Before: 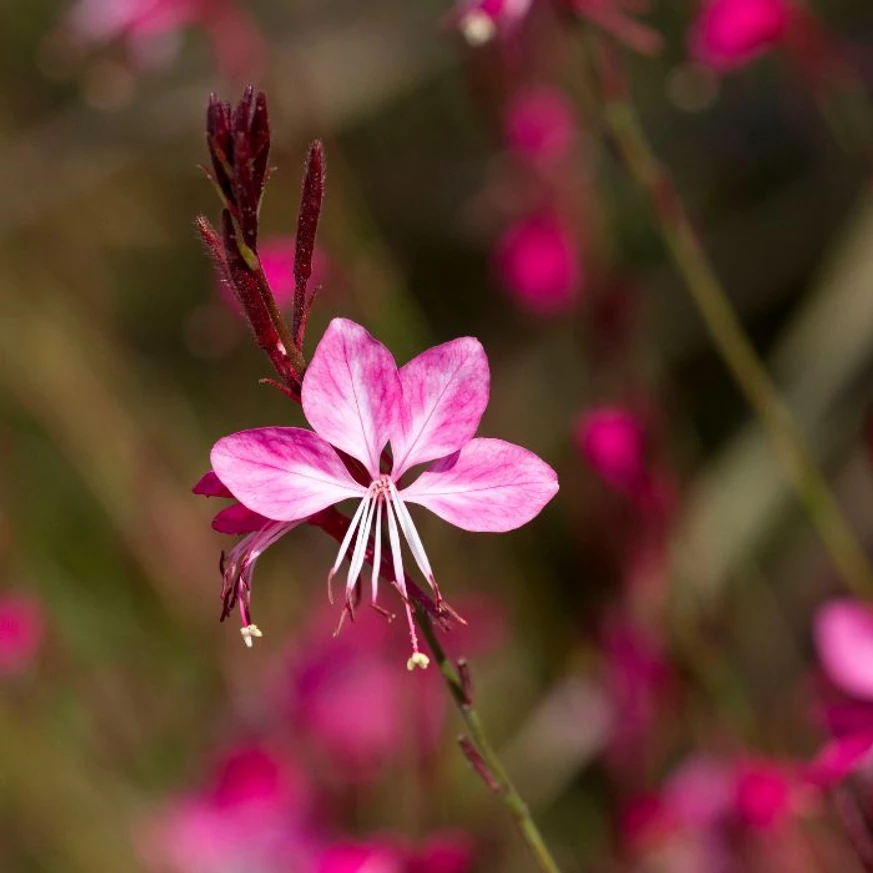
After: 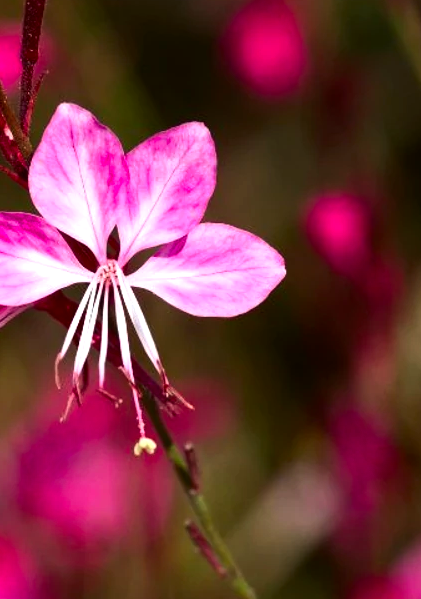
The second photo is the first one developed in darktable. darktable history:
tone equalizer: -8 EV -0.417 EV, -7 EV -0.389 EV, -6 EV -0.333 EV, -5 EV -0.222 EV, -3 EV 0.222 EV, -2 EV 0.333 EV, -1 EV 0.389 EV, +0 EV 0.417 EV, edges refinement/feathering 500, mask exposure compensation -1.57 EV, preserve details no
contrast brightness saturation: contrast 0.08, saturation 0.2
crop: left 31.379%, top 24.658%, right 20.326%, bottom 6.628%
